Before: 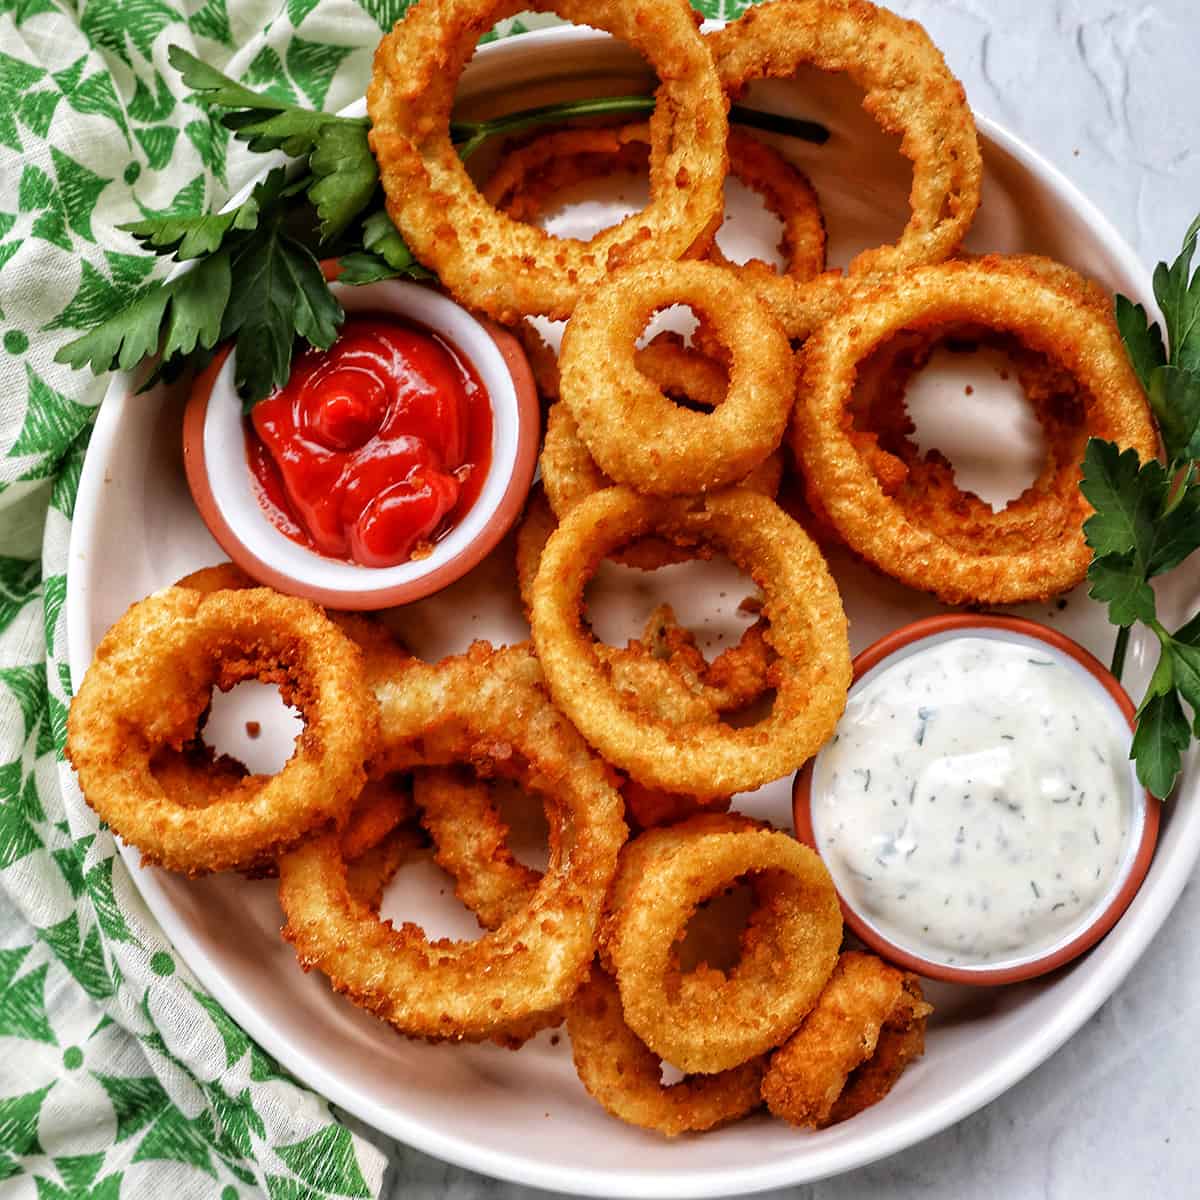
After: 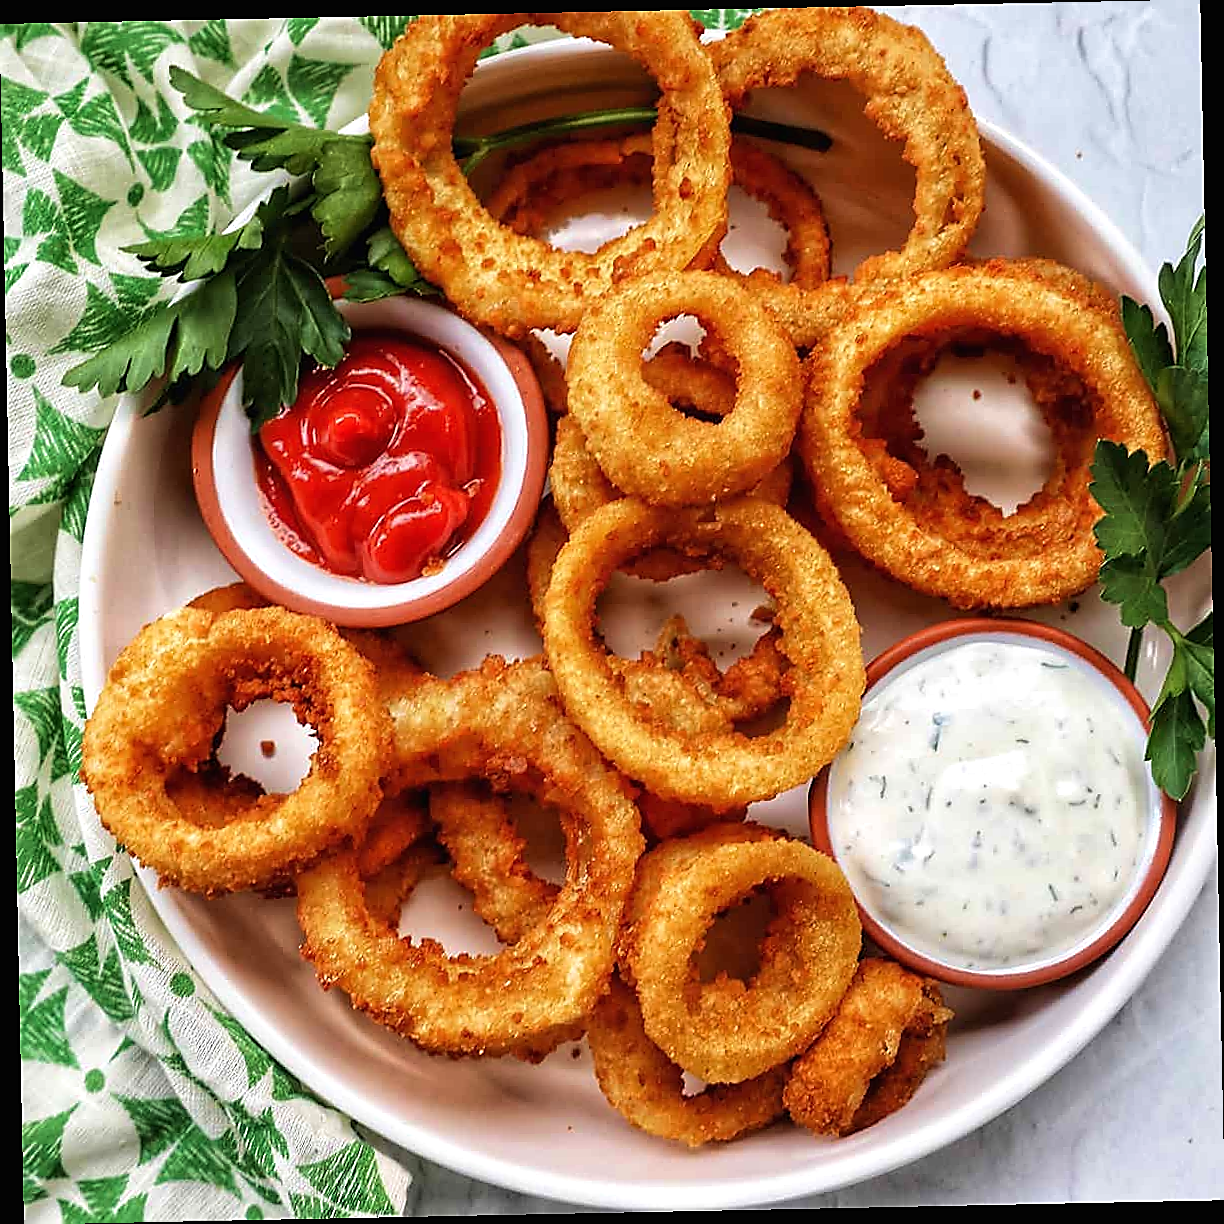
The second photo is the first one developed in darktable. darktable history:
rotate and perspective: rotation -1.17°, automatic cropping off
sharpen: radius 1.4, amount 1.25, threshold 0.7
velvia: on, module defaults
exposure: black level correction -0.001, exposure 0.08 EV, compensate highlight preservation false
